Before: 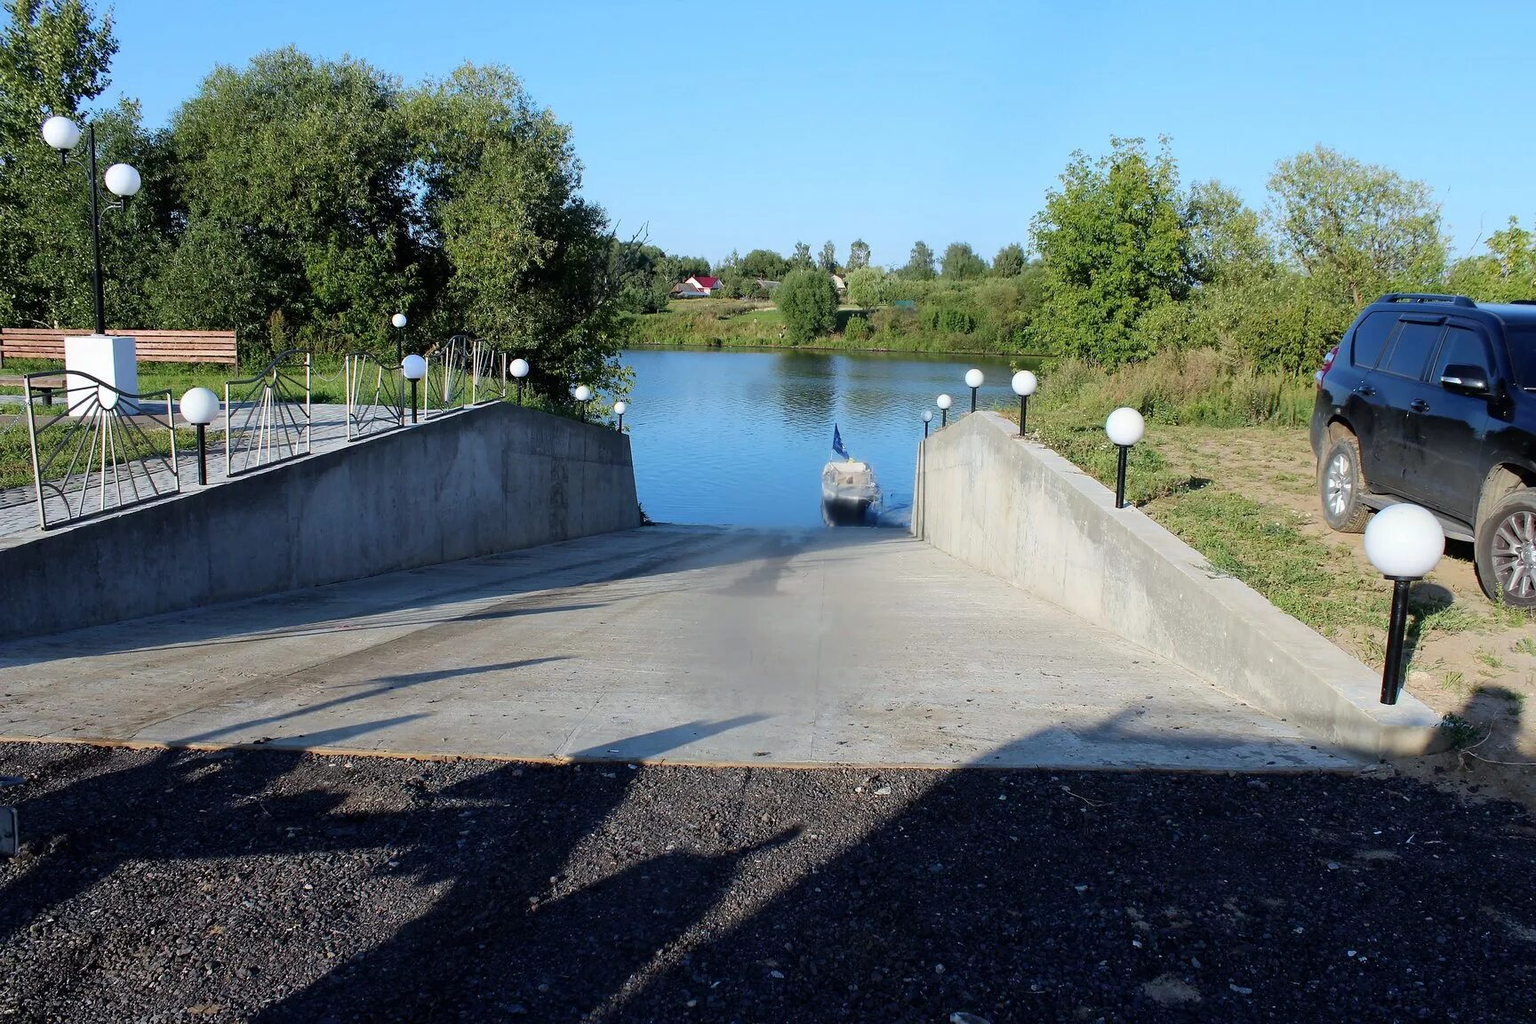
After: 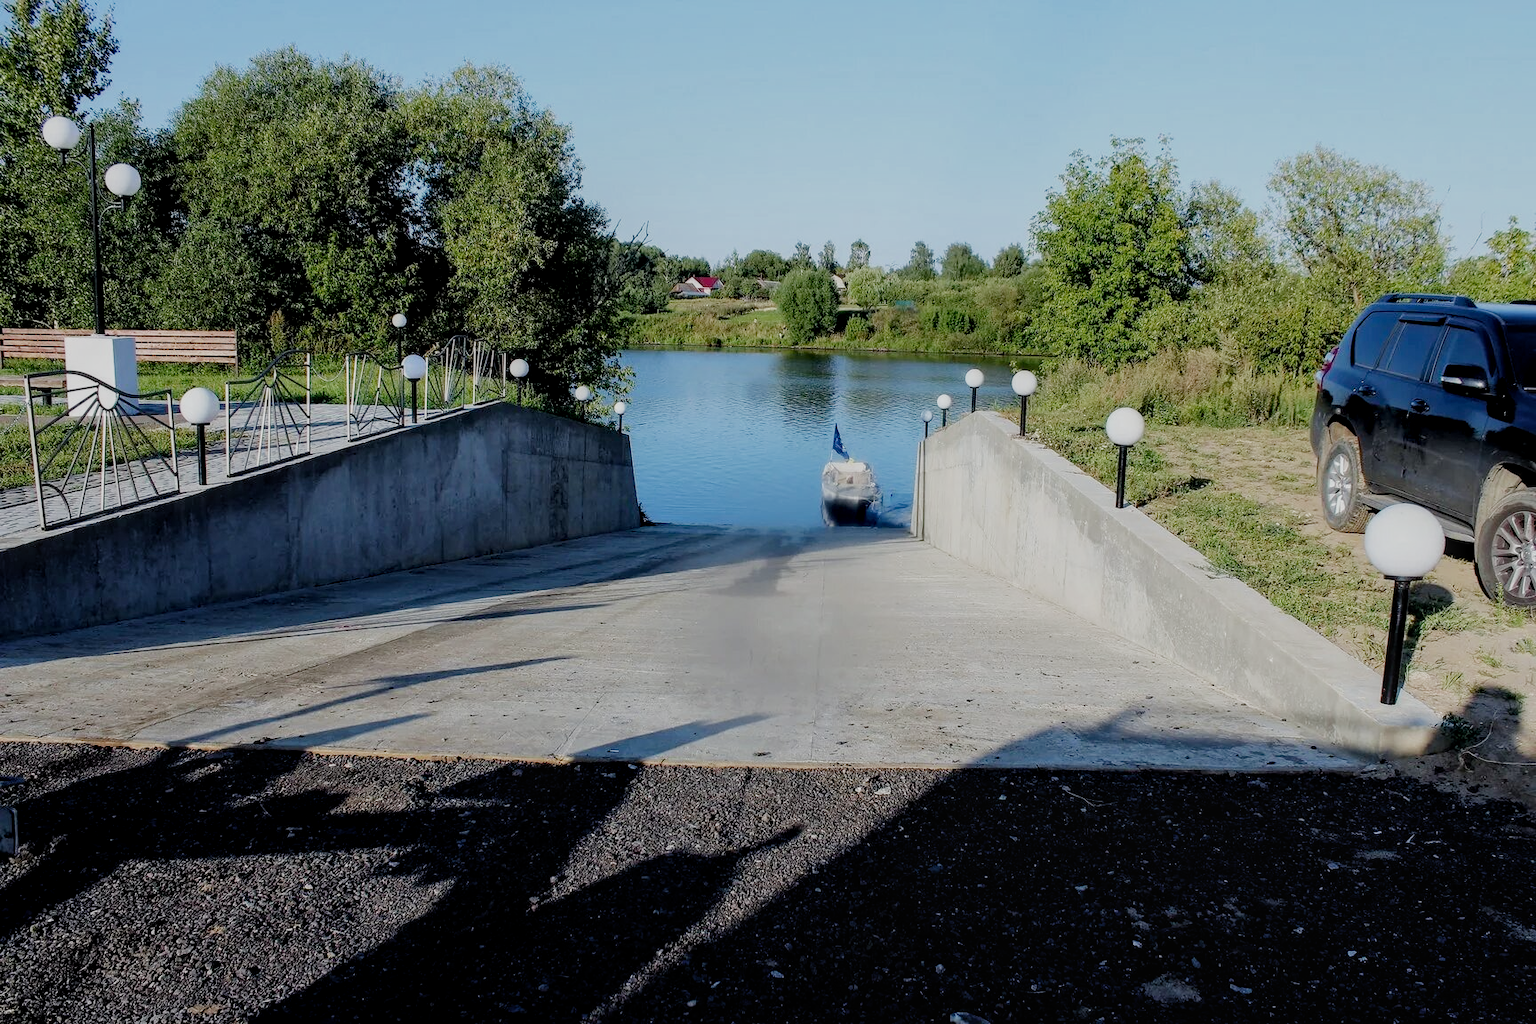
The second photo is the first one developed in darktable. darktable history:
local contrast: on, module defaults
filmic rgb: black relative exposure -7.65 EV, white relative exposure 4.56 EV, threshold 2.97 EV, hardness 3.61, preserve chrominance no, color science v4 (2020), contrast in shadows soft, enable highlight reconstruction true
